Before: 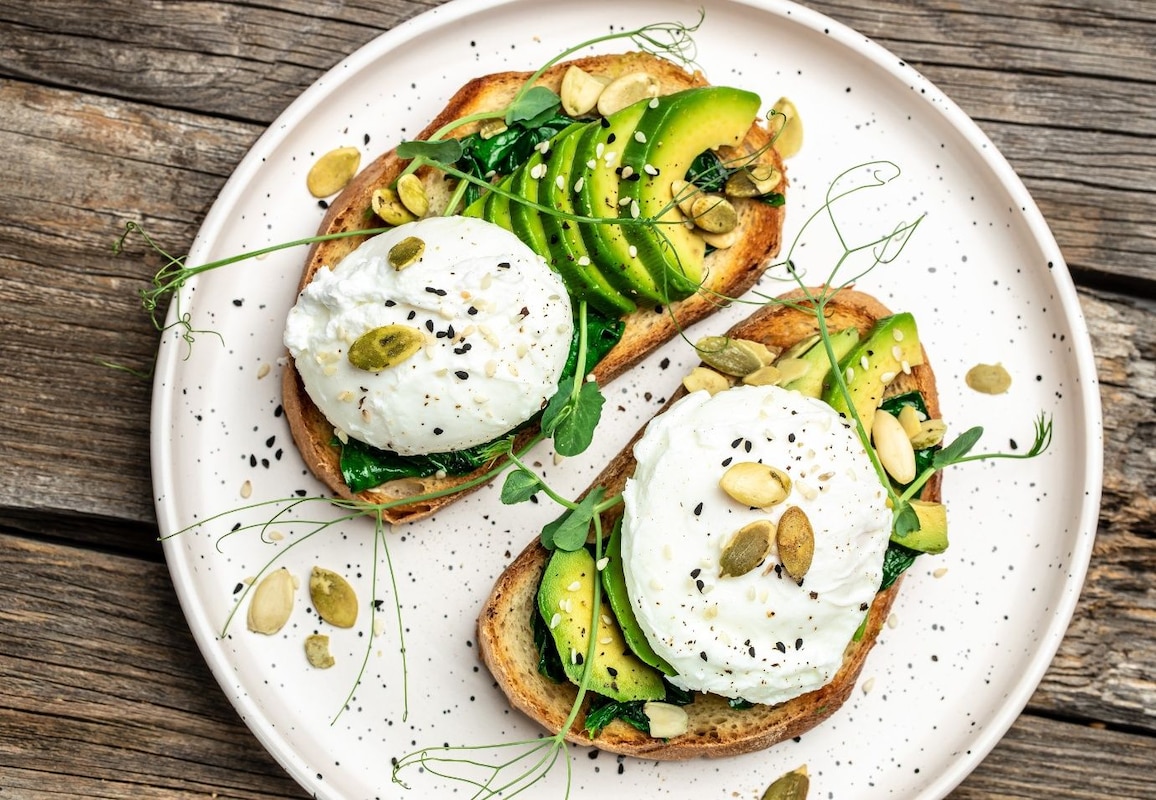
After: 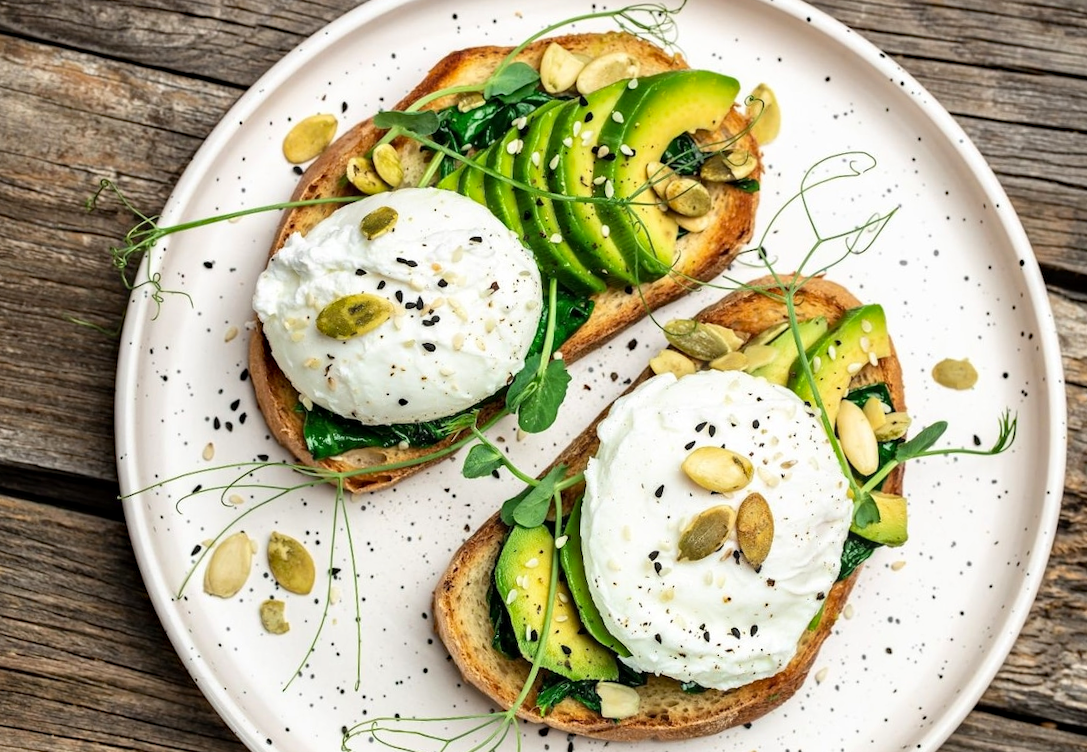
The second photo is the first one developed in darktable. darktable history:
crop and rotate: angle -2.53°
haze removal: compatibility mode true, adaptive false
